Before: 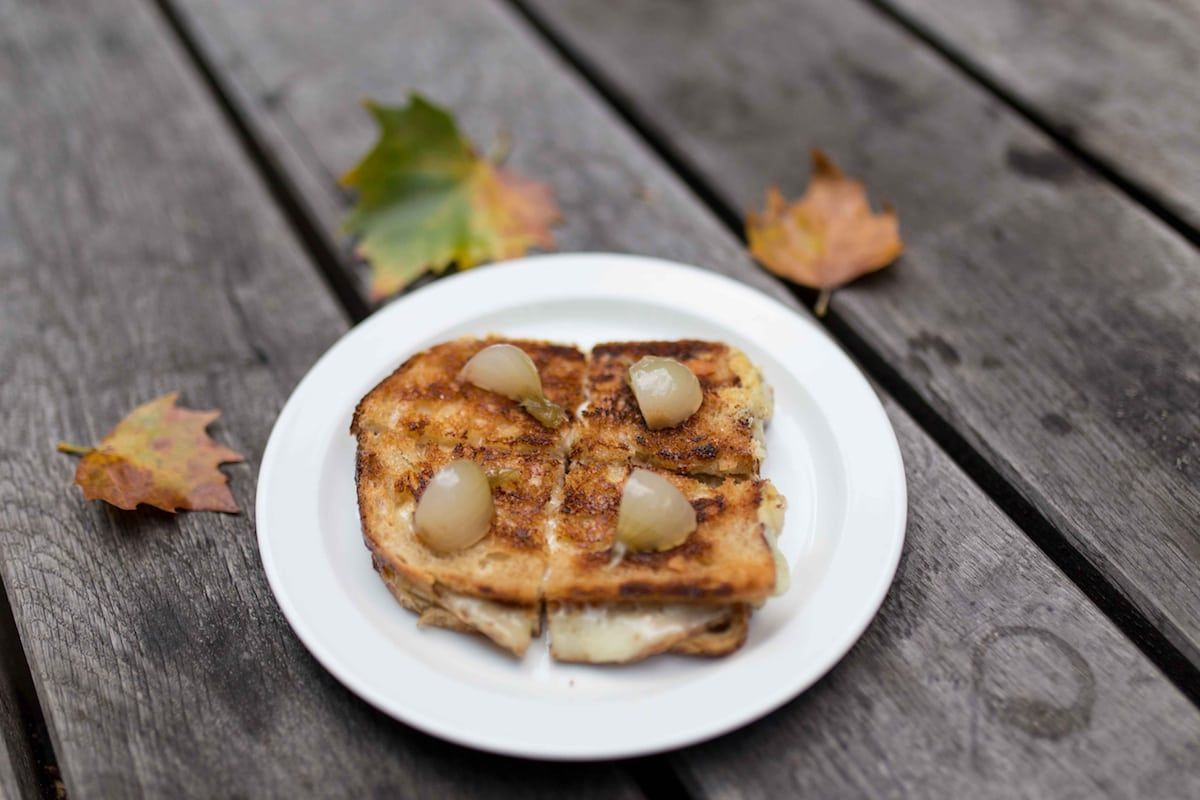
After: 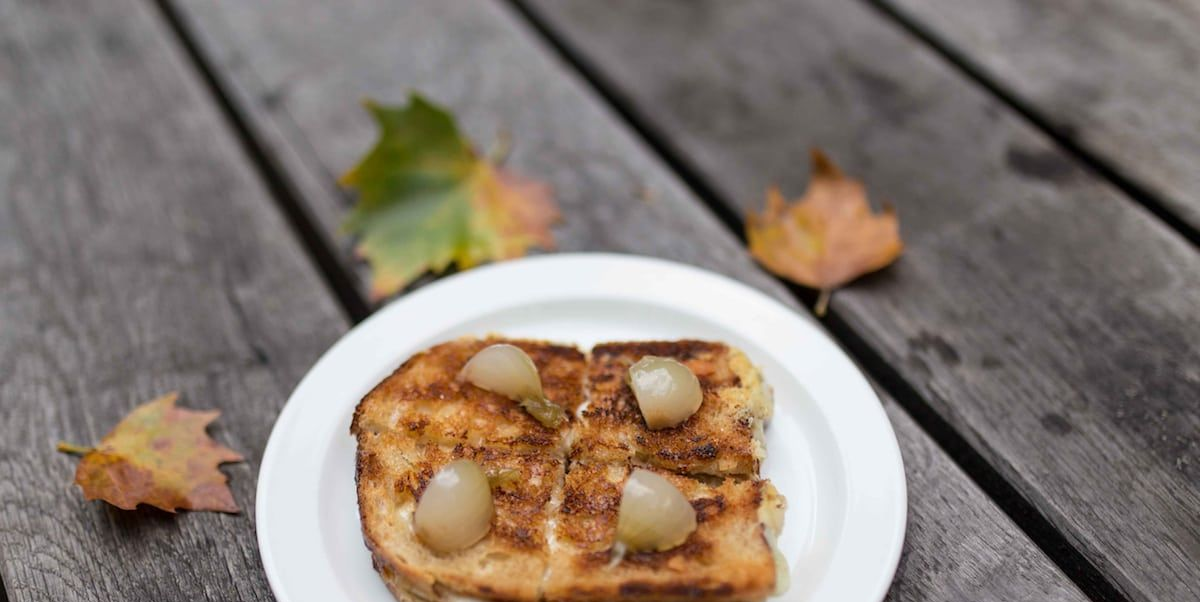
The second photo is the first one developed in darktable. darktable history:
crop: bottom 24.727%
